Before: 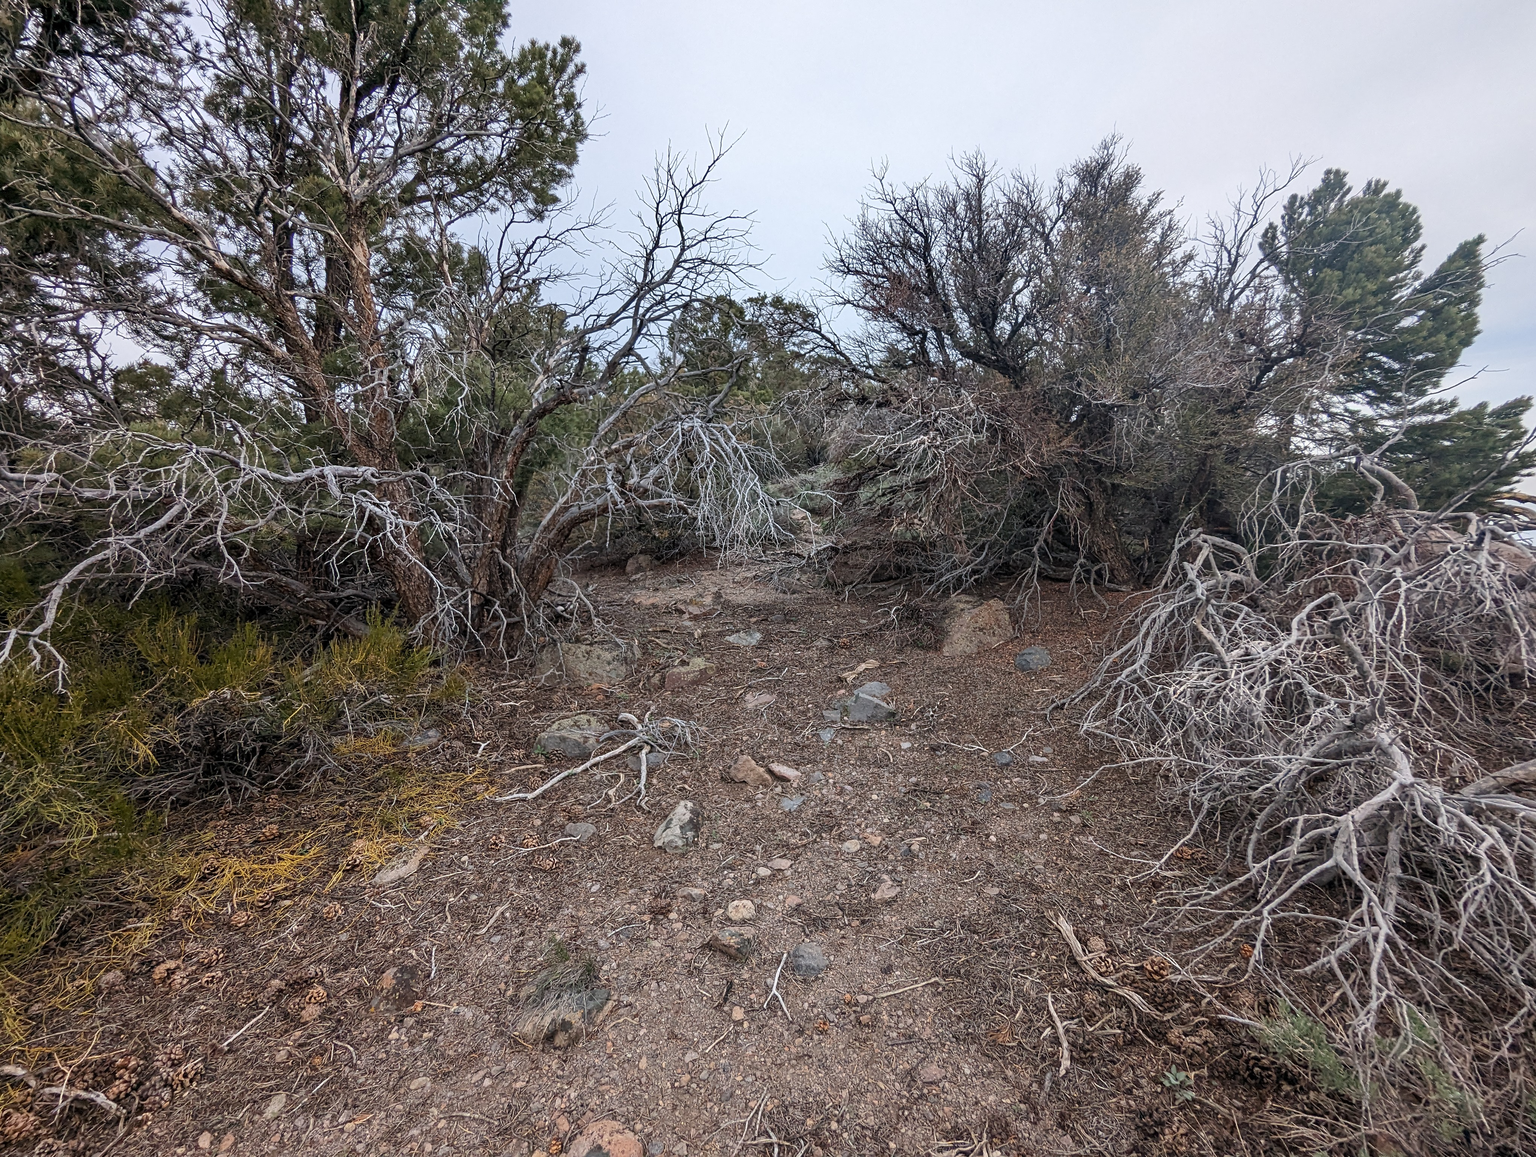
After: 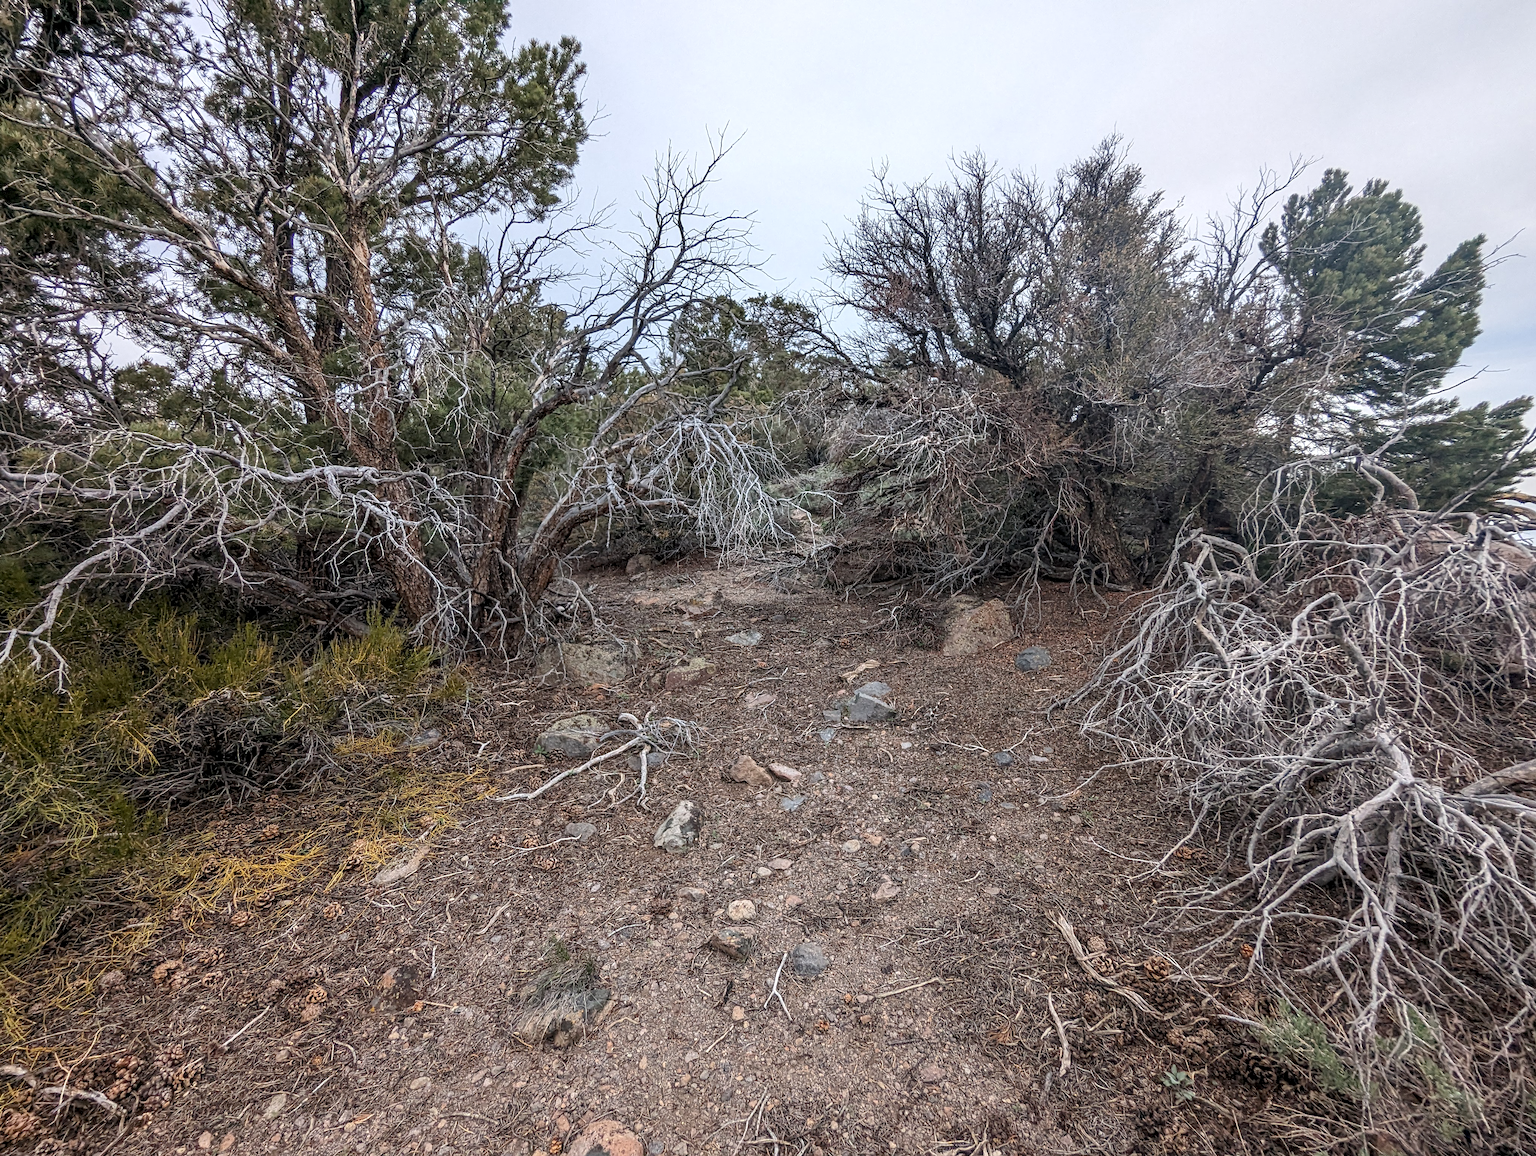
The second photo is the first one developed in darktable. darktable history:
exposure: exposure 0.161 EV, compensate highlight preservation false
local contrast: on, module defaults
